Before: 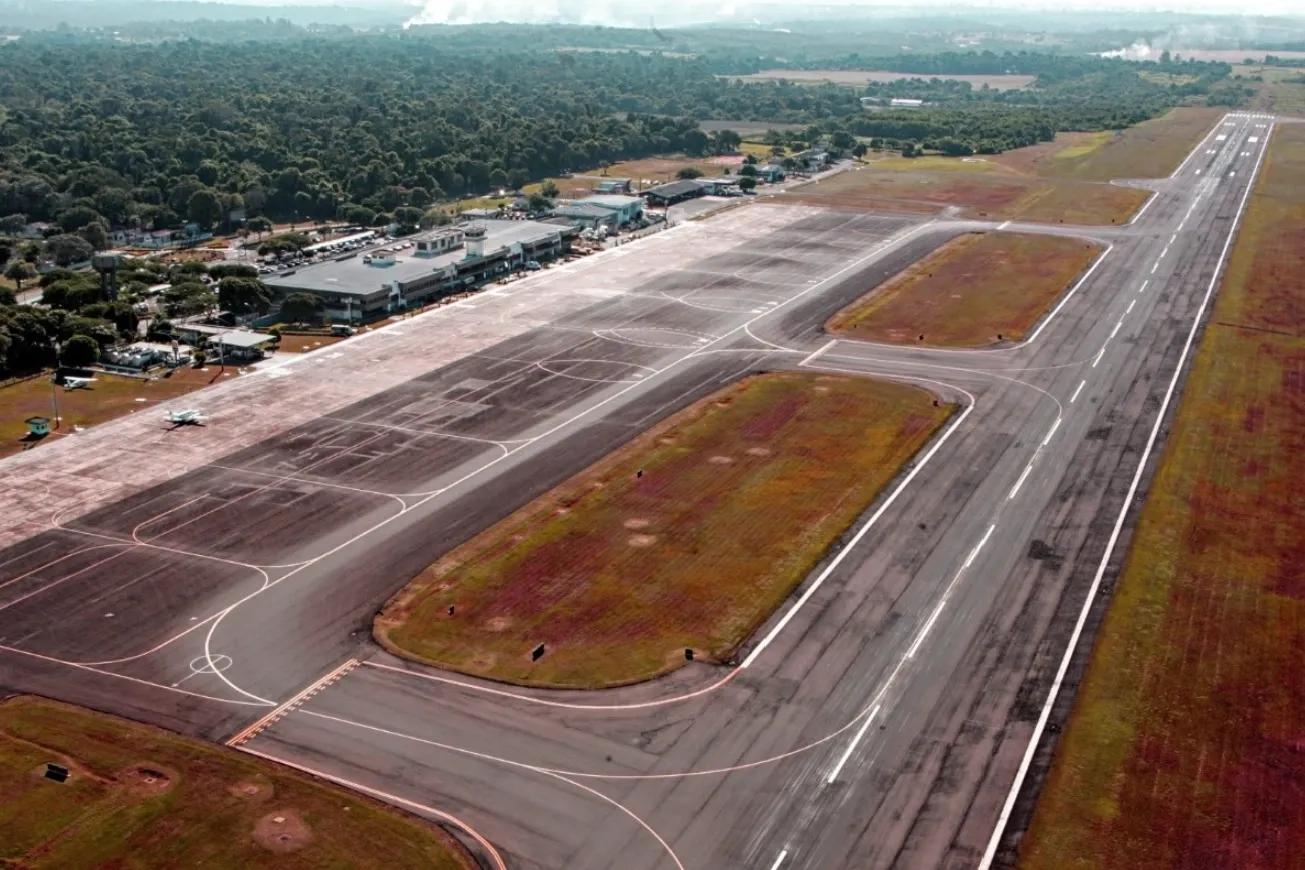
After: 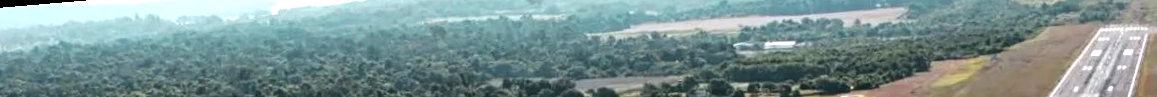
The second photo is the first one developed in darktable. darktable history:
crop and rotate: left 9.644%, top 9.491%, right 6.021%, bottom 80.509%
rotate and perspective: rotation -4.86°, automatic cropping off
tone equalizer: -8 EV -0.75 EV, -7 EV -0.7 EV, -6 EV -0.6 EV, -5 EV -0.4 EV, -3 EV 0.4 EV, -2 EV 0.6 EV, -1 EV 0.7 EV, +0 EV 0.75 EV, edges refinement/feathering 500, mask exposure compensation -1.57 EV, preserve details no
